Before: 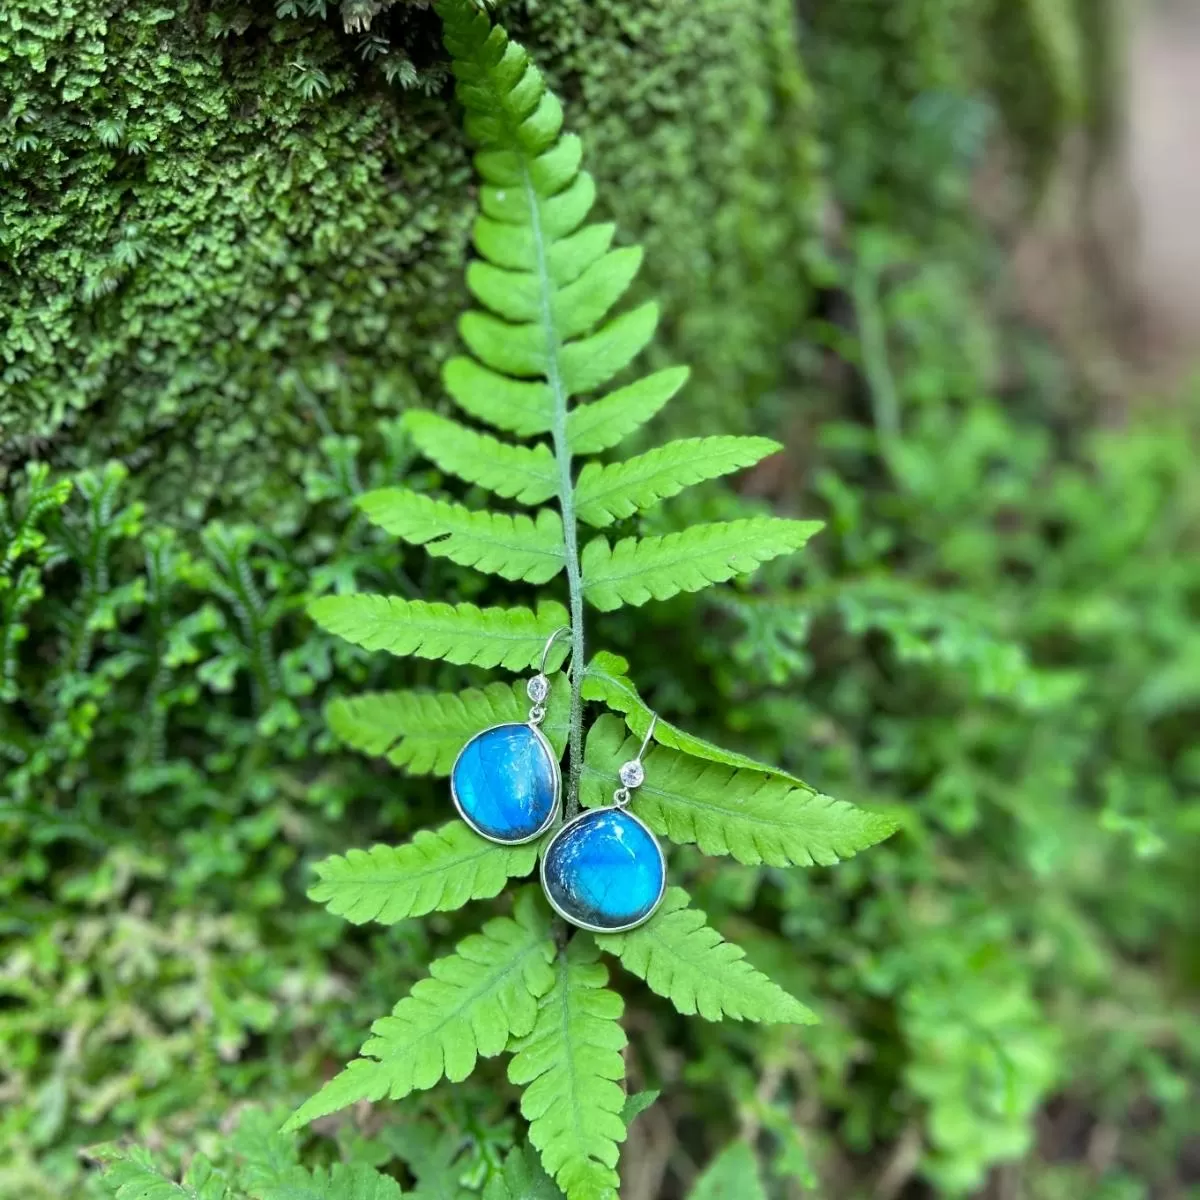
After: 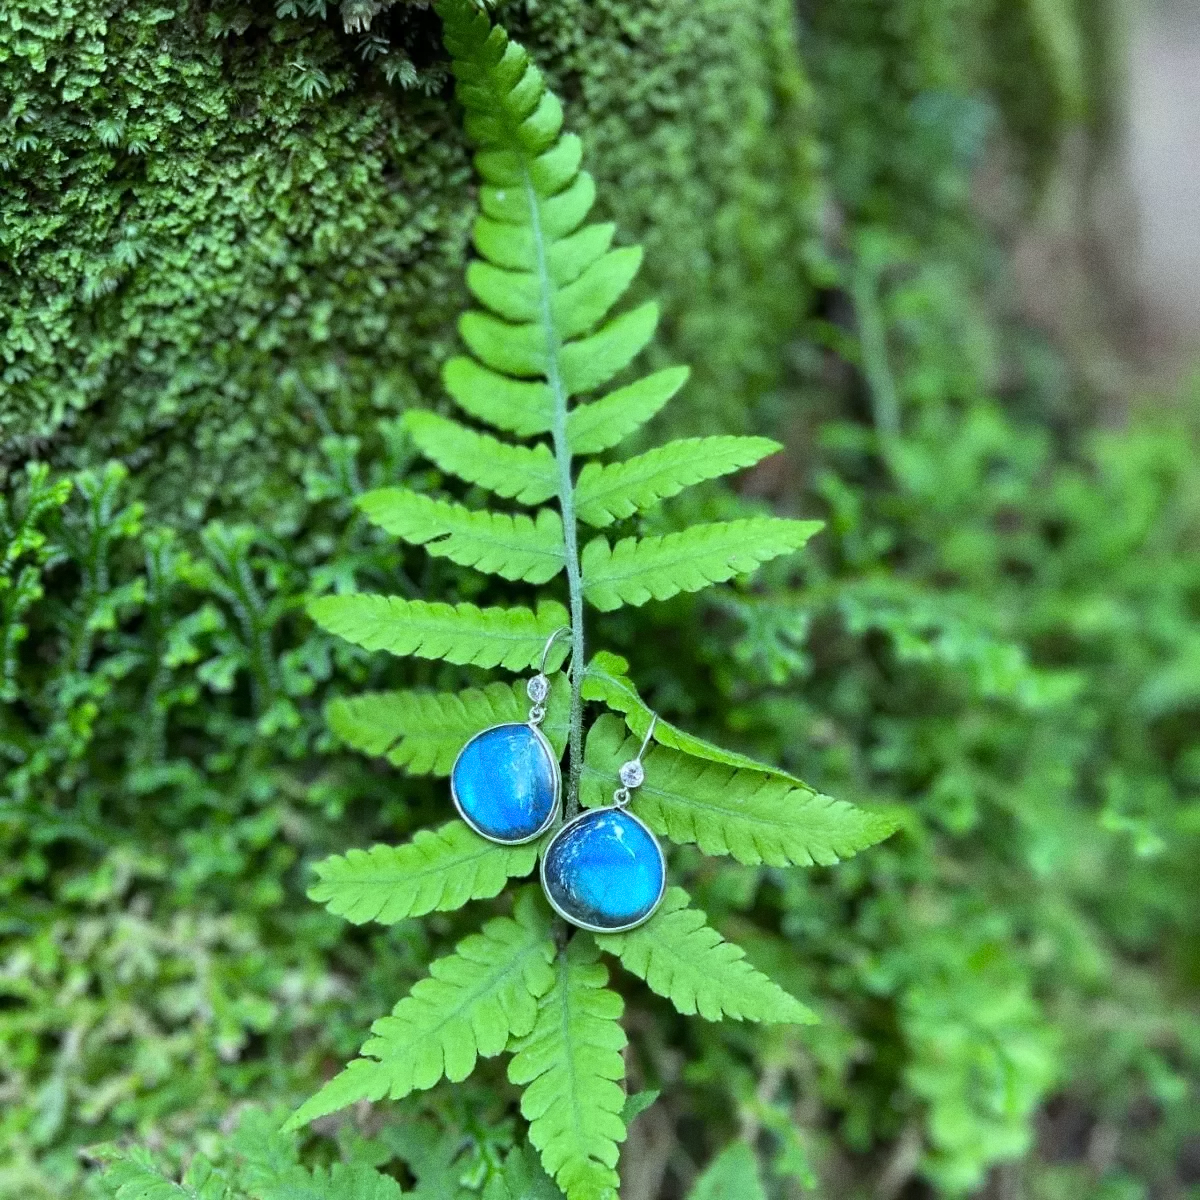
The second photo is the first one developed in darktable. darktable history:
white balance: red 0.925, blue 1.046
grain: coarseness 0.09 ISO
